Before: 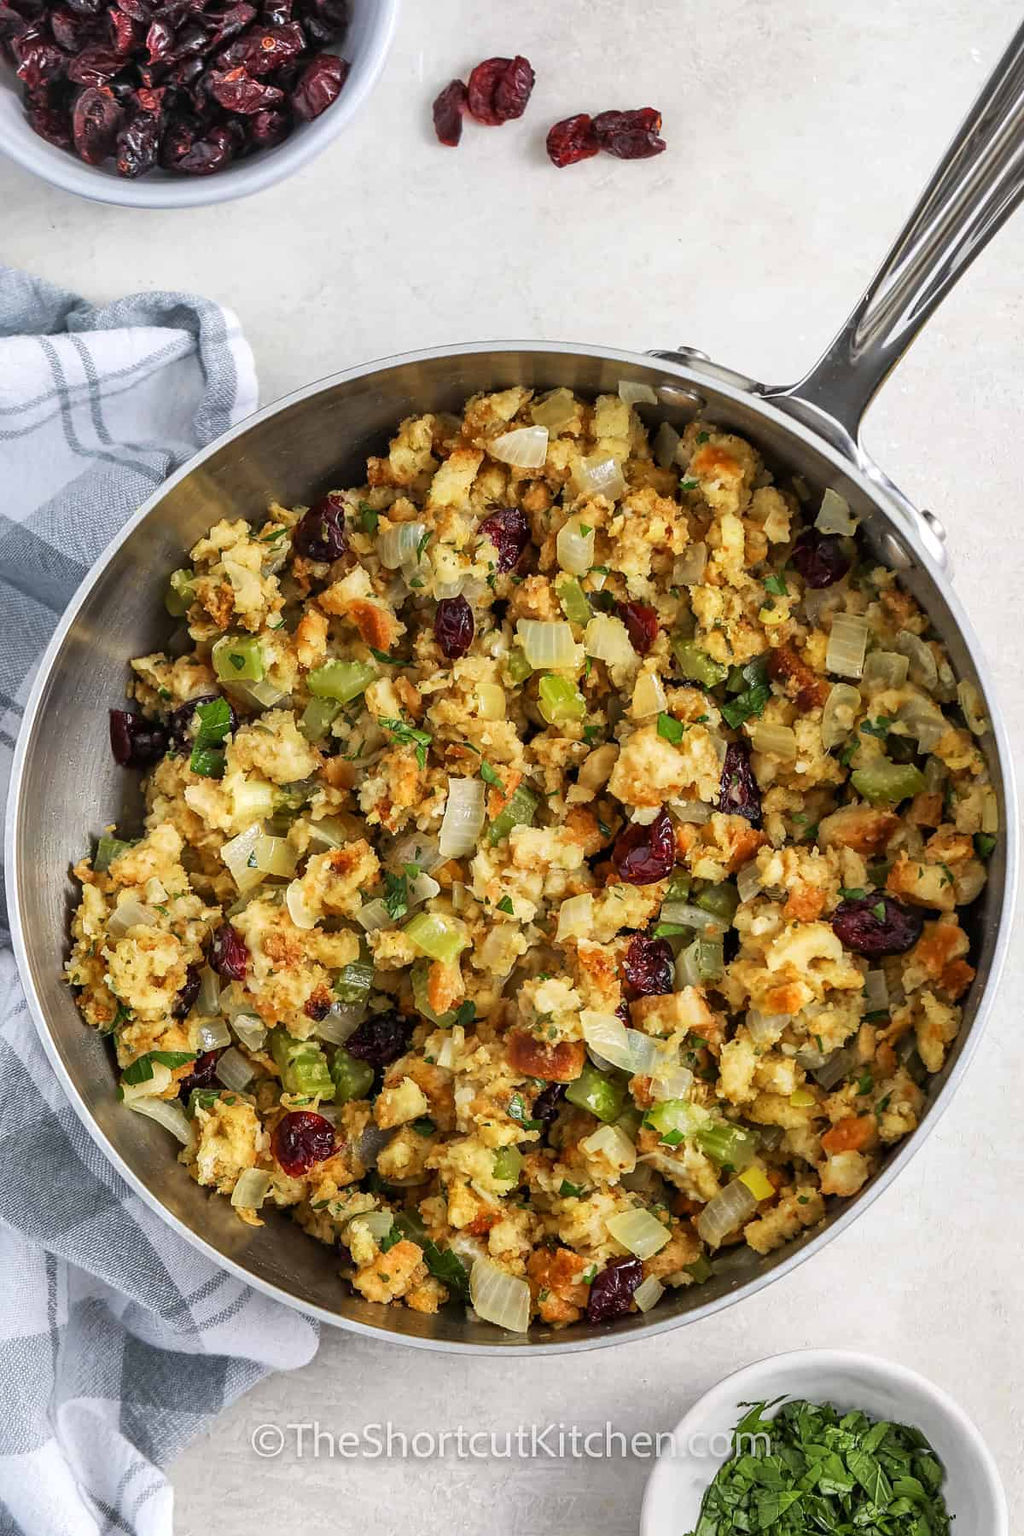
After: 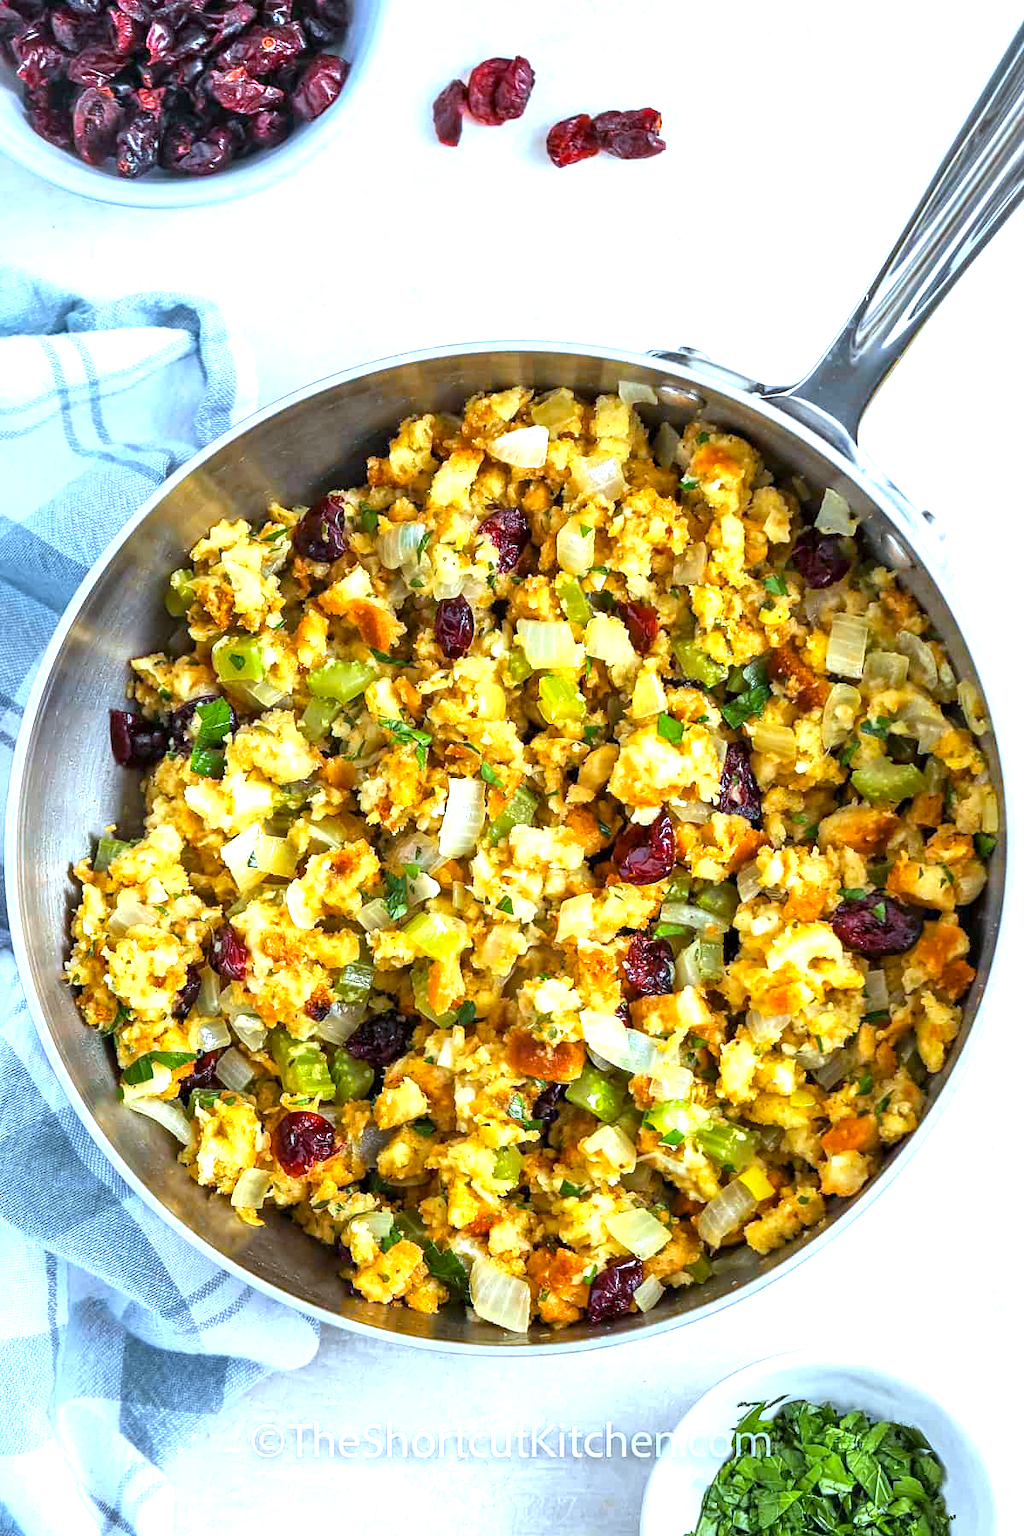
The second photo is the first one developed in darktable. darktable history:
exposure: black level correction 0.001, exposure 0.955 EV, compensate exposure bias true, compensate highlight preservation false
color balance rgb: perceptual saturation grading › global saturation 20%, global vibrance 20%
color calibration: output R [1.063, -0.012, -0.003, 0], output G [0, 1.022, 0.021, 0], output B [-0.079, 0.047, 1, 0], illuminant custom, x 0.389, y 0.387, temperature 3838.64 K
